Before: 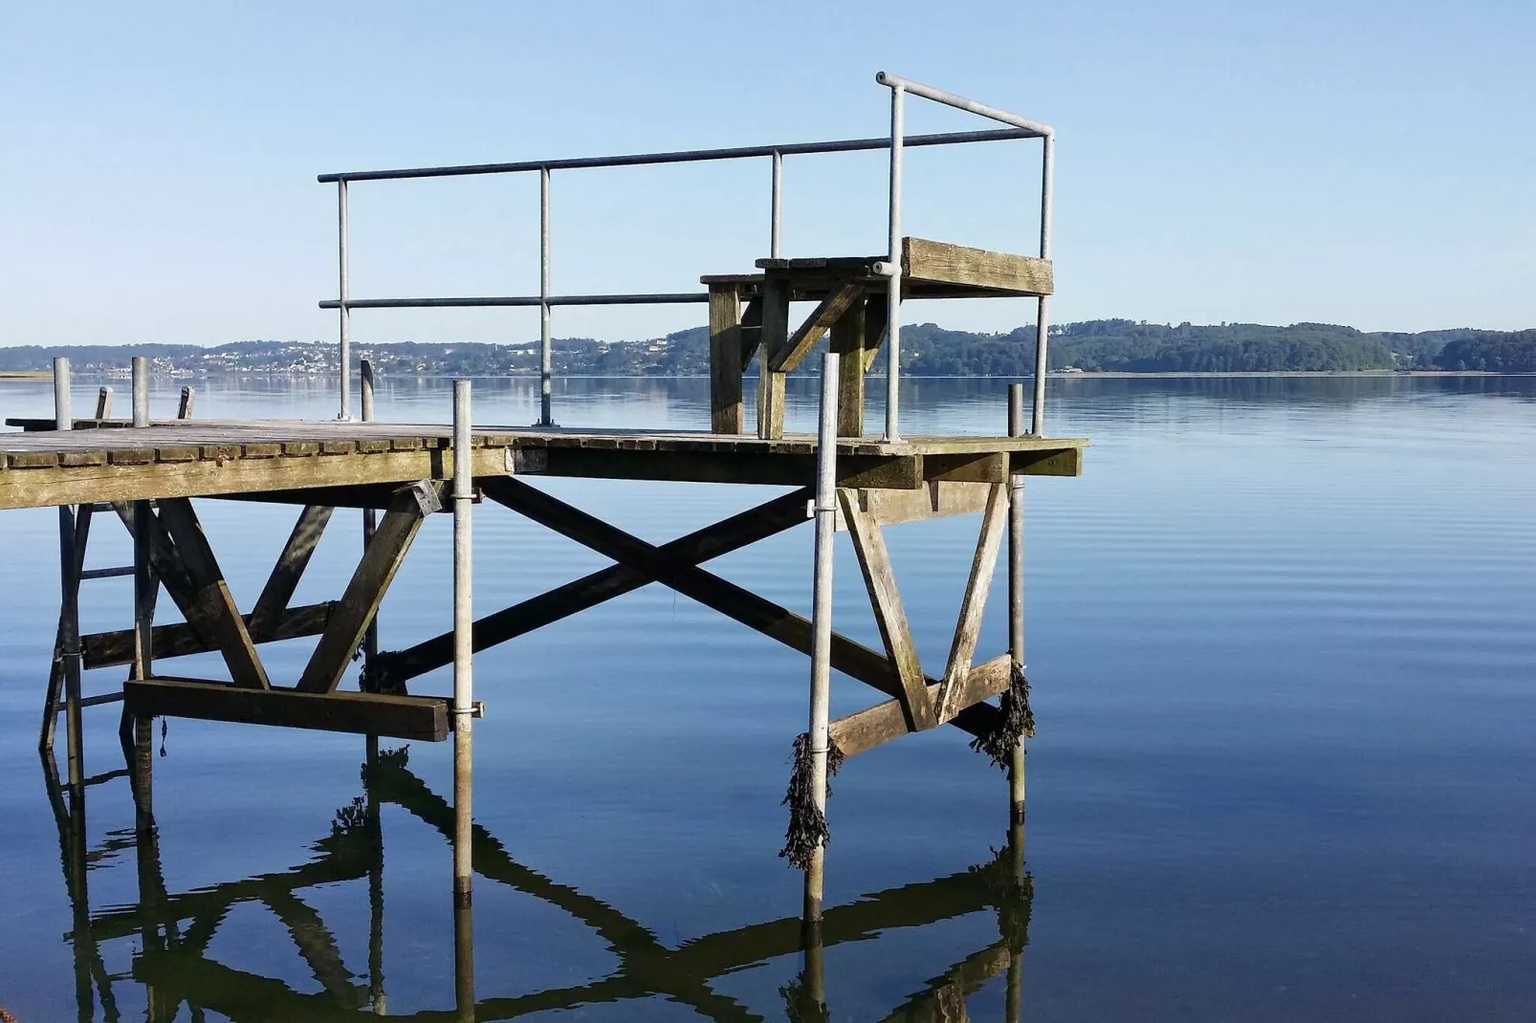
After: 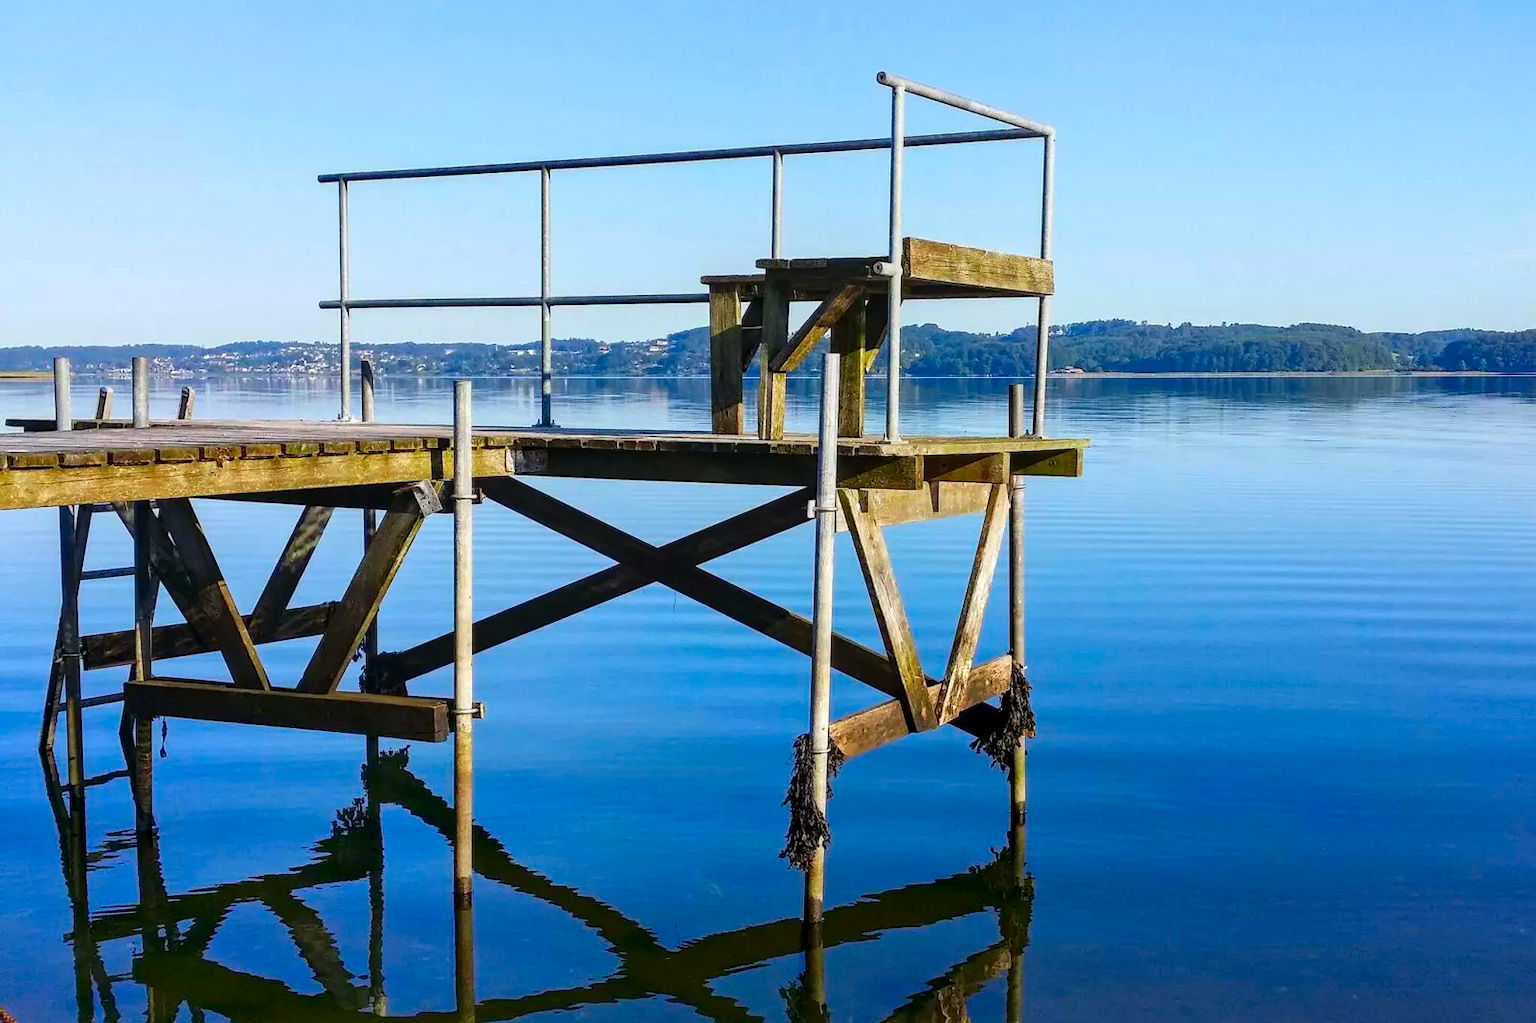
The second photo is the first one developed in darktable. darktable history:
color correction: saturation 1.8
local contrast: on, module defaults
